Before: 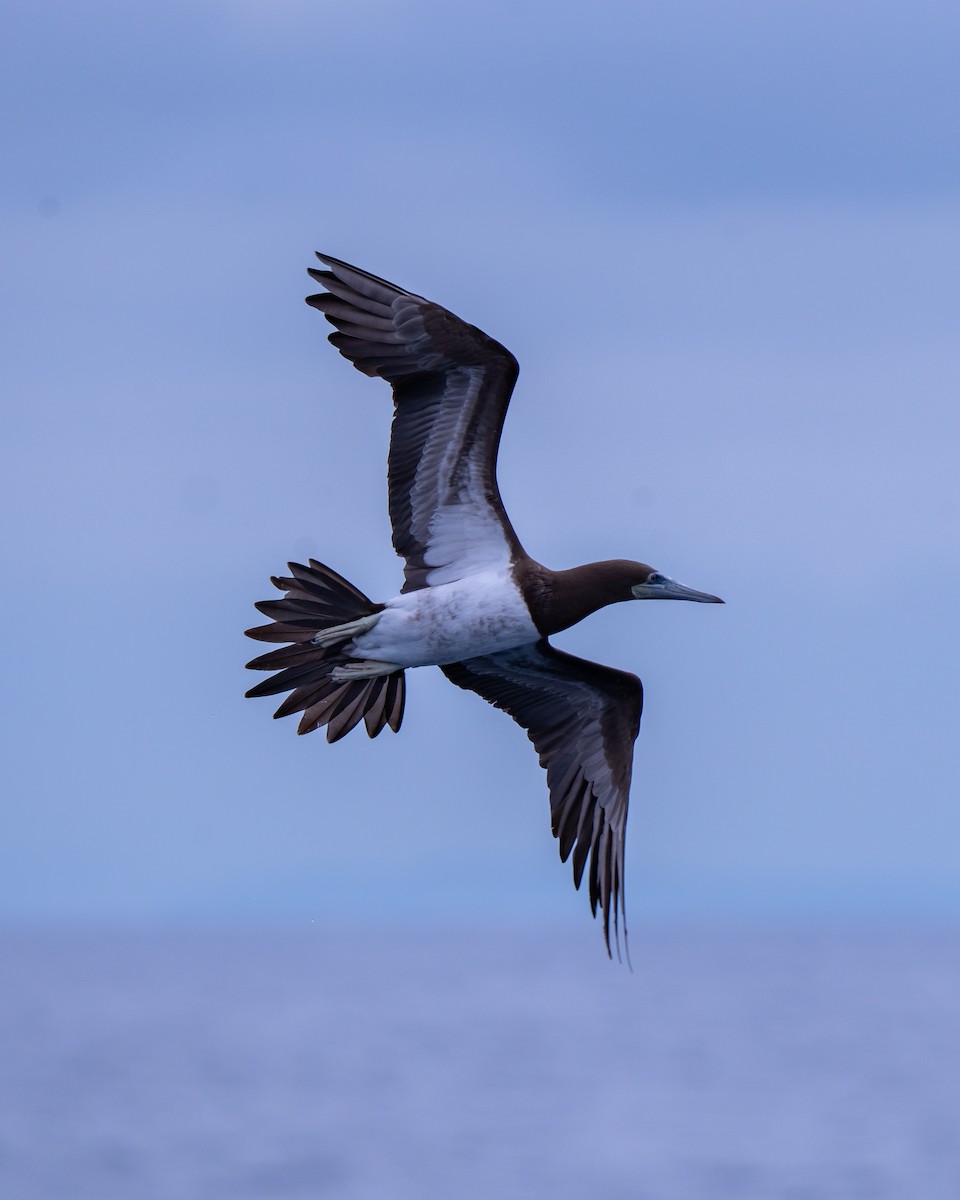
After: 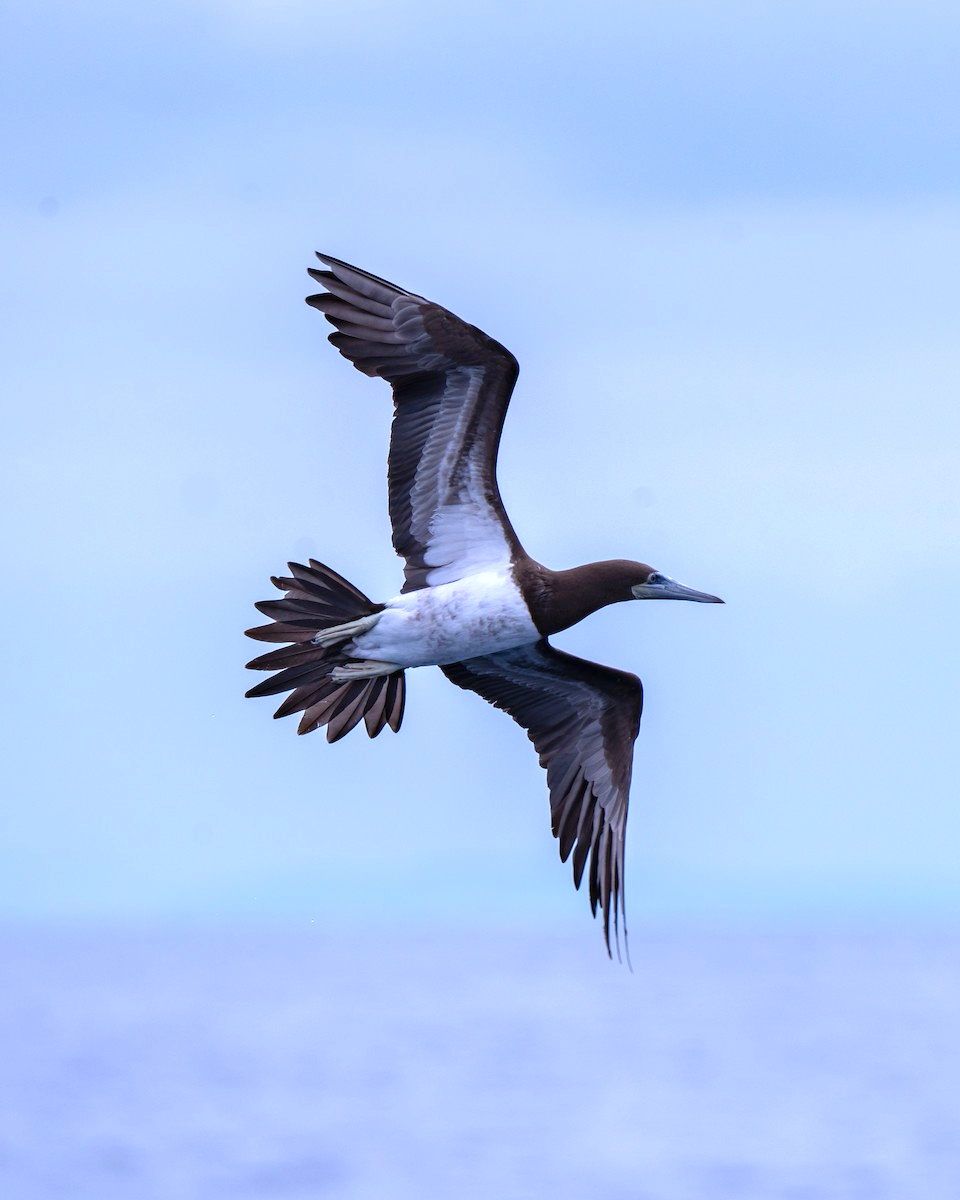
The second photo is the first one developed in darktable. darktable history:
exposure: black level correction 0, exposure 0.899 EV, compensate exposure bias true, compensate highlight preservation false
